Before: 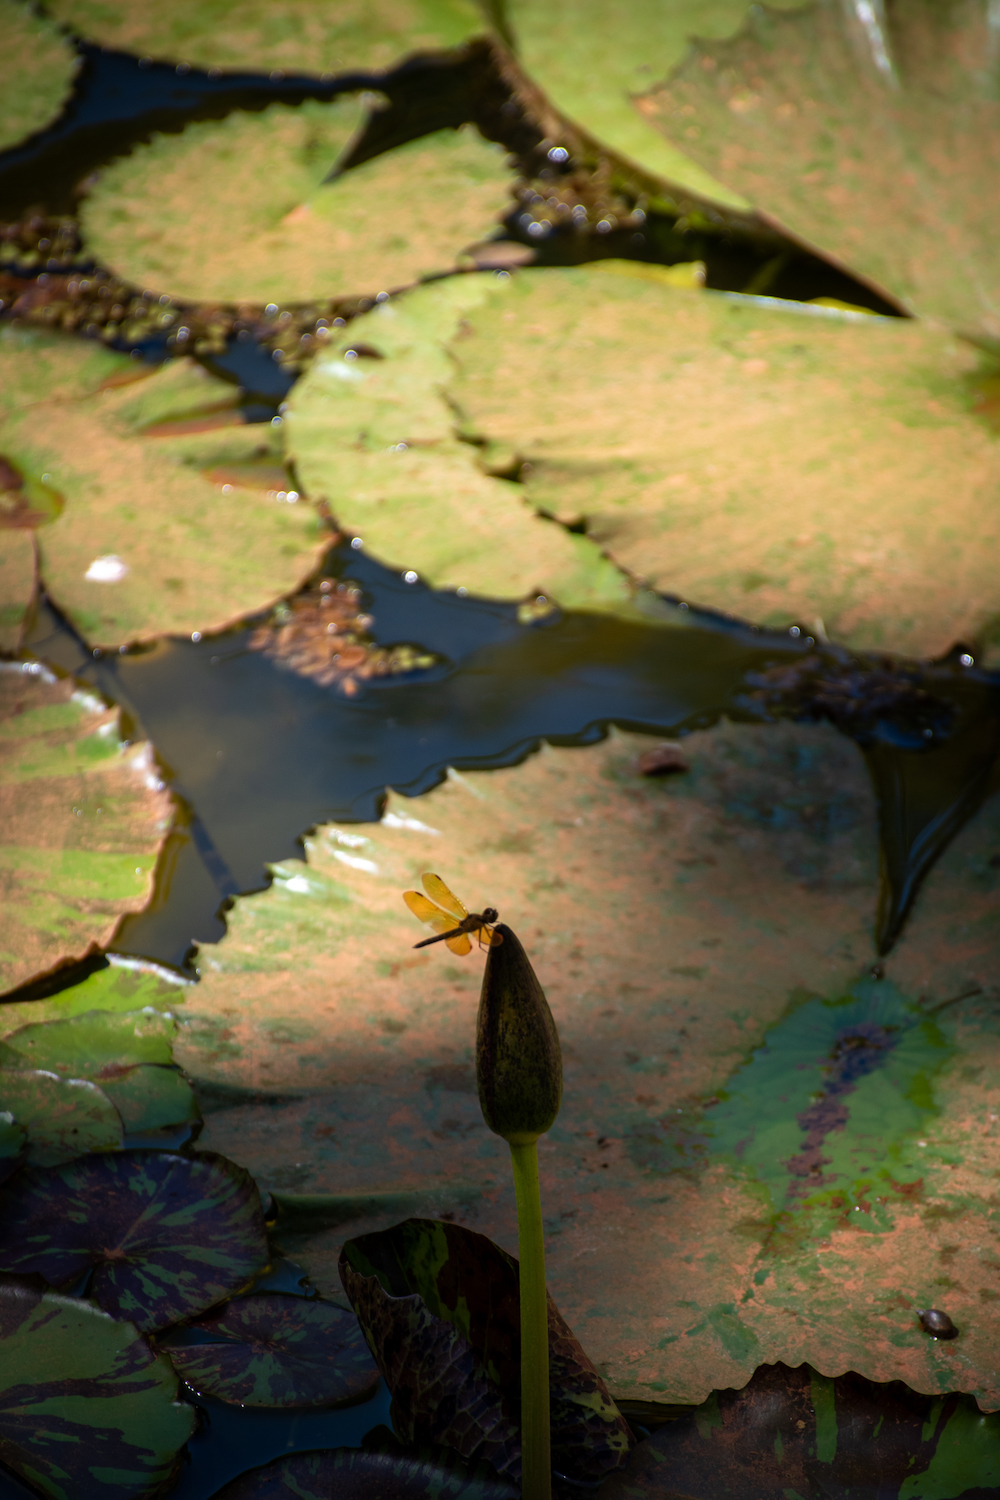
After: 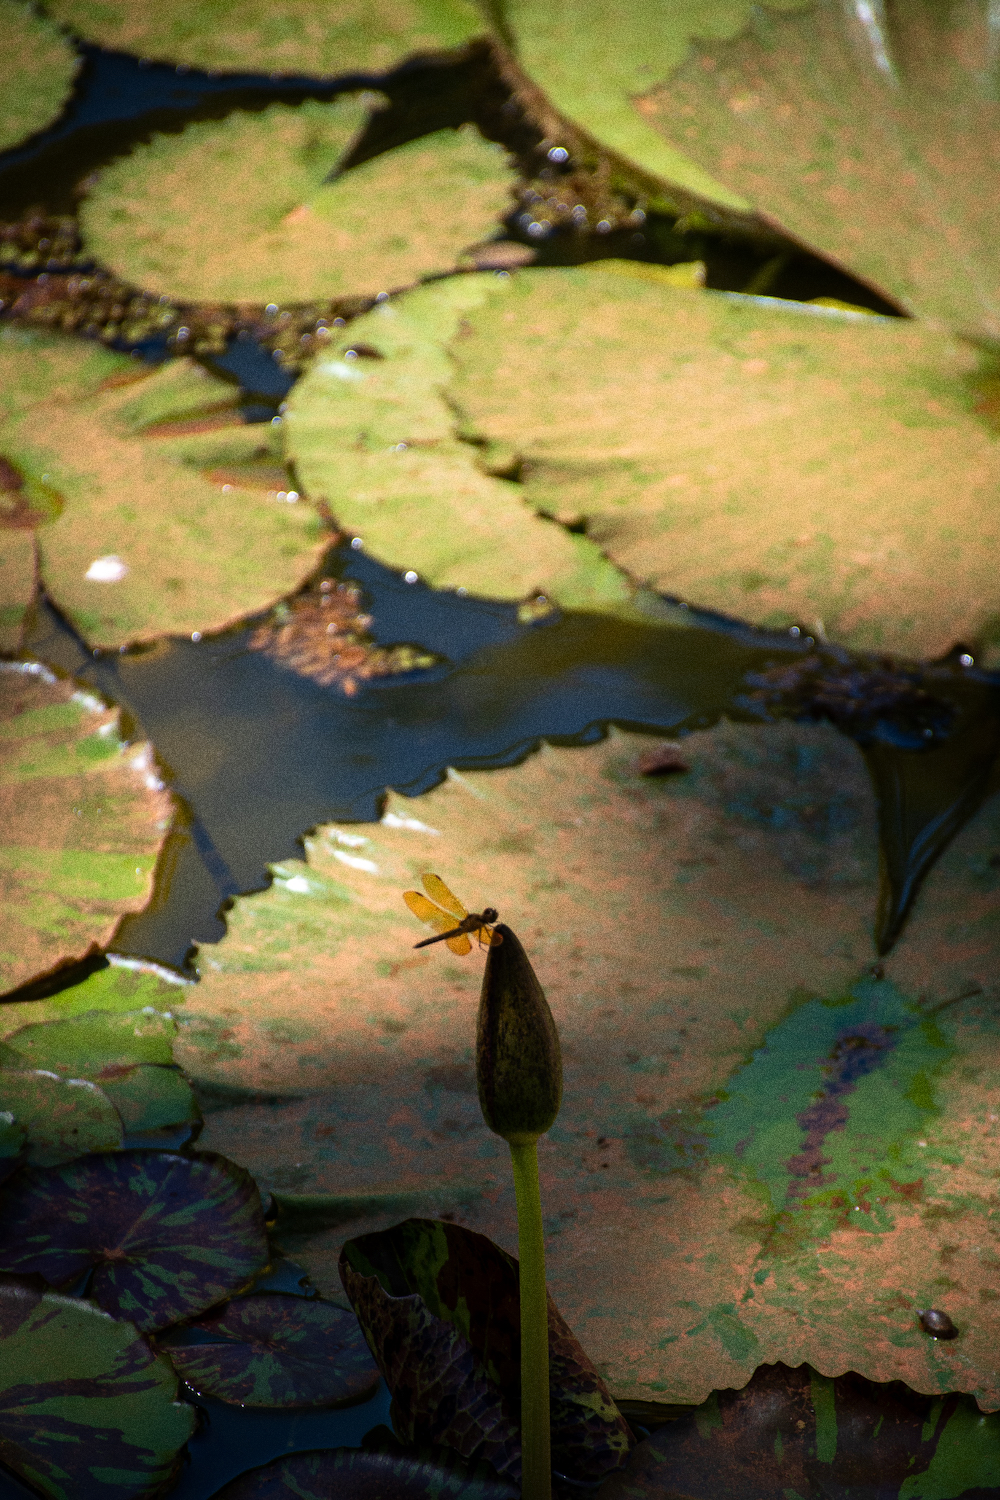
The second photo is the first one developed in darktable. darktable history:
grain: coarseness 0.09 ISO, strength 40%
velvia: strength 10%
